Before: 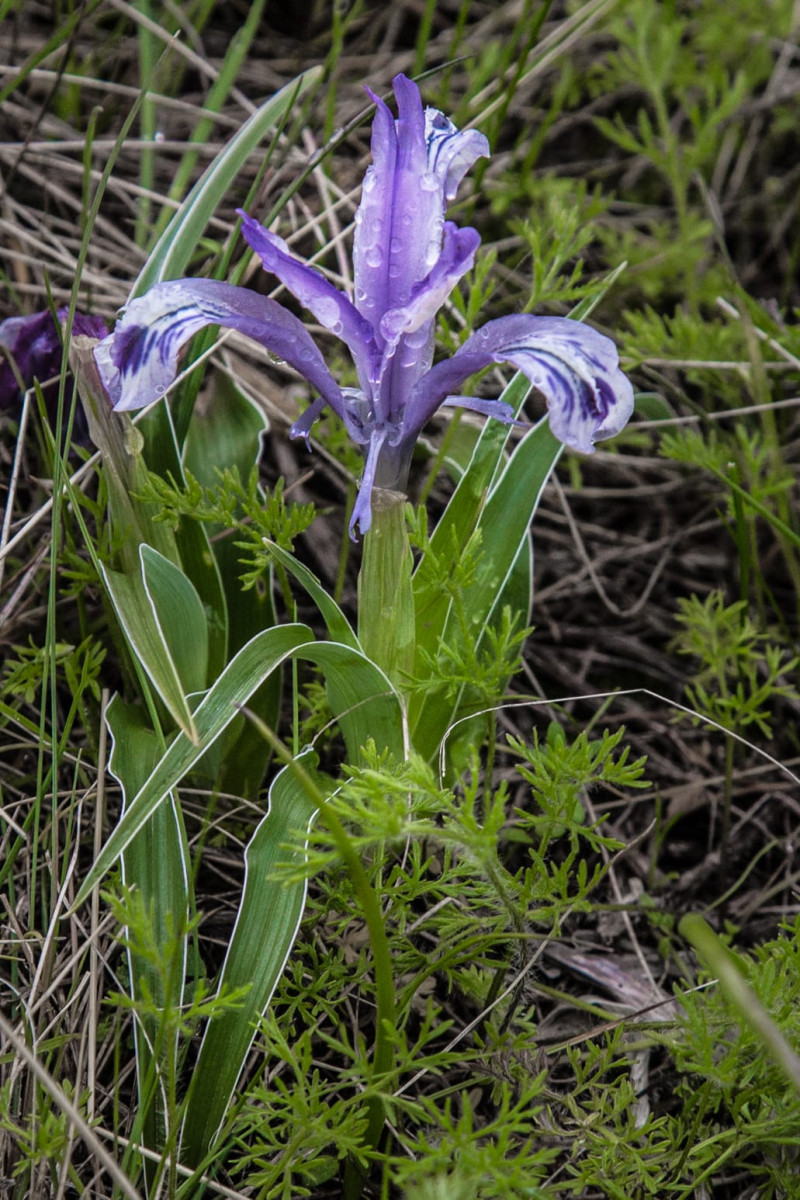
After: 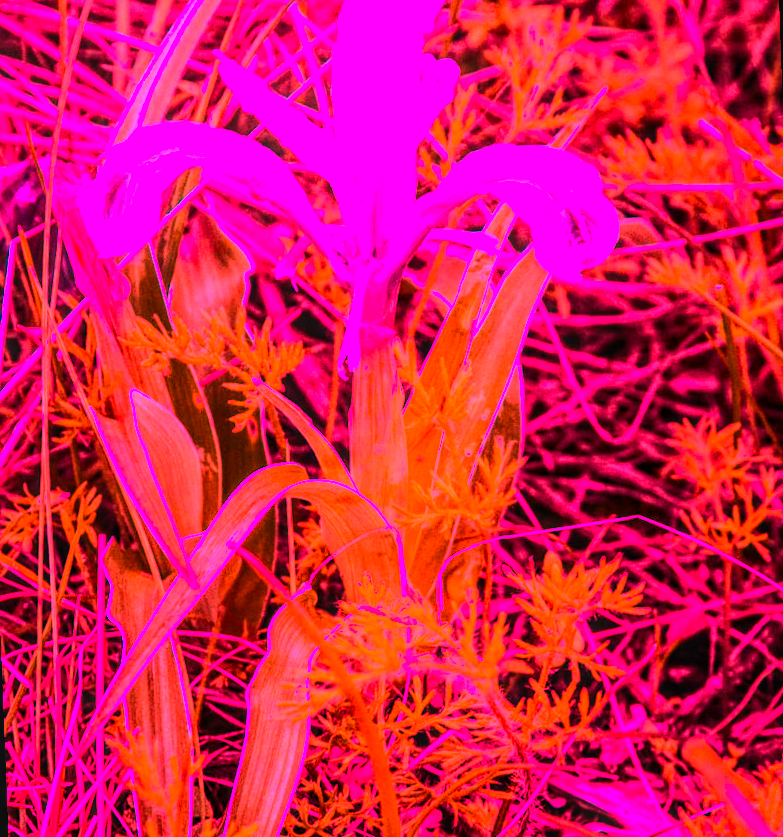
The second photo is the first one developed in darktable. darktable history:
local contrast: detail 130%
contrast brightness saturation: contrast 0.13, brightness -0.05, saturation 0.16
white balance: red 4.26, blue 1.802
crop: top 11.038%, bottom 13.962%
rotate and perspective: rotation -2.12°, lens shift (vertical) 0.009, lens shift (horizontal) -0.008, automatic cropping original format, crop left 0.036, crop right 0.964, crop top 0.05, crop bottom 0.959
